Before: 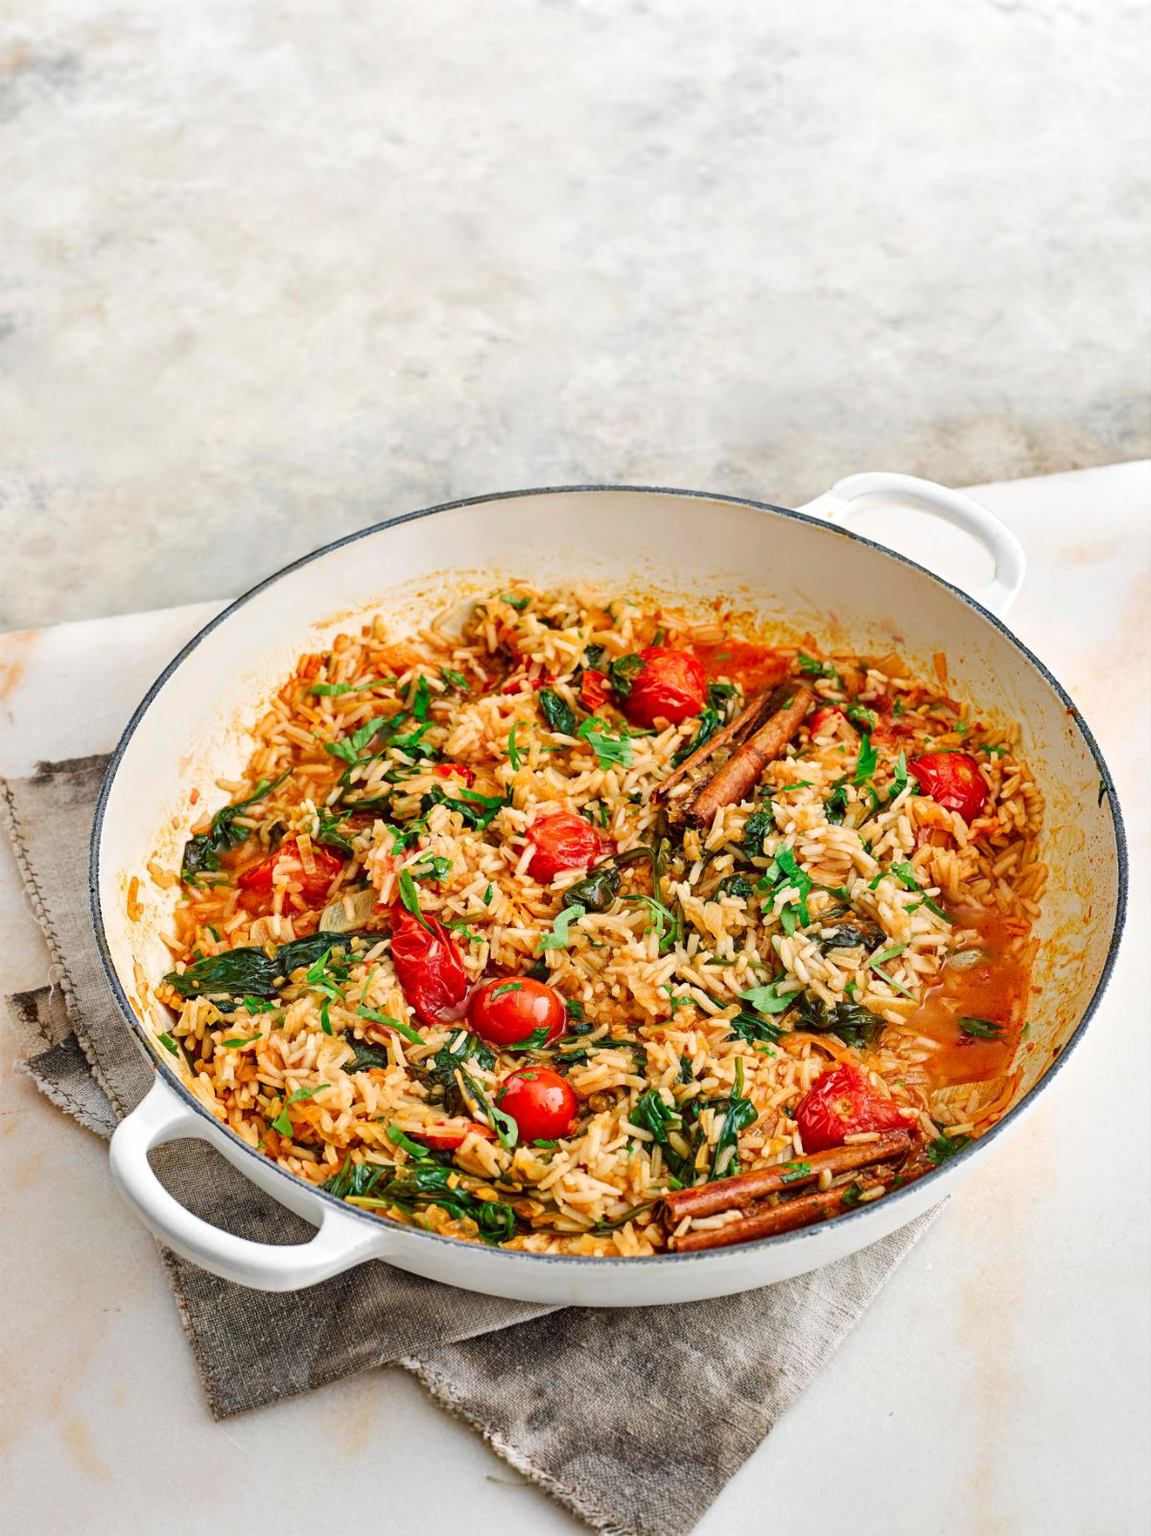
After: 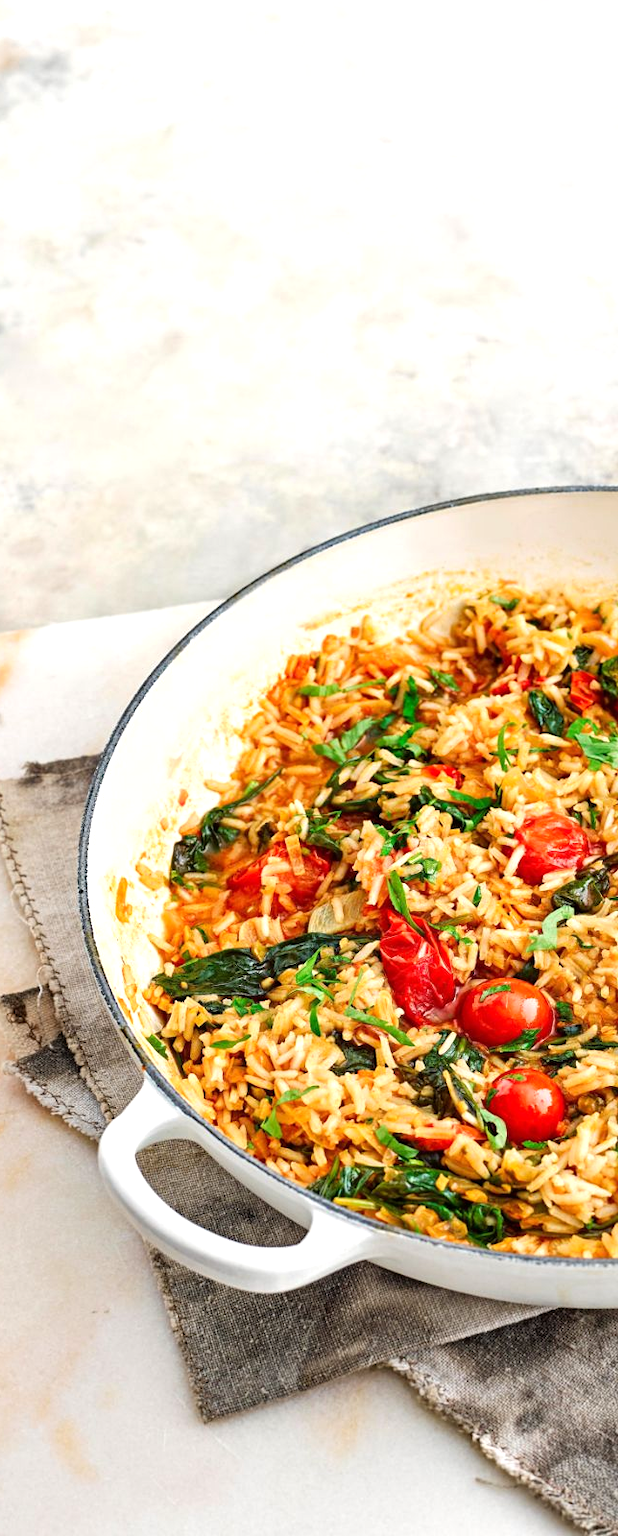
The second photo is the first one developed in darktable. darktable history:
tone equalizer: -8 EV -0.424 EV, -7 EV -0.399 EV, -6 EV -0.355 EV, -5 EV -0.226 EV, -3 EV 0.205 EV, -2 EV 0.329 EV, -1 EV 0.377 EV, +0 EV 0.424 EV
crop: left 1.033%, right 45.281%, bottom 0.085%
